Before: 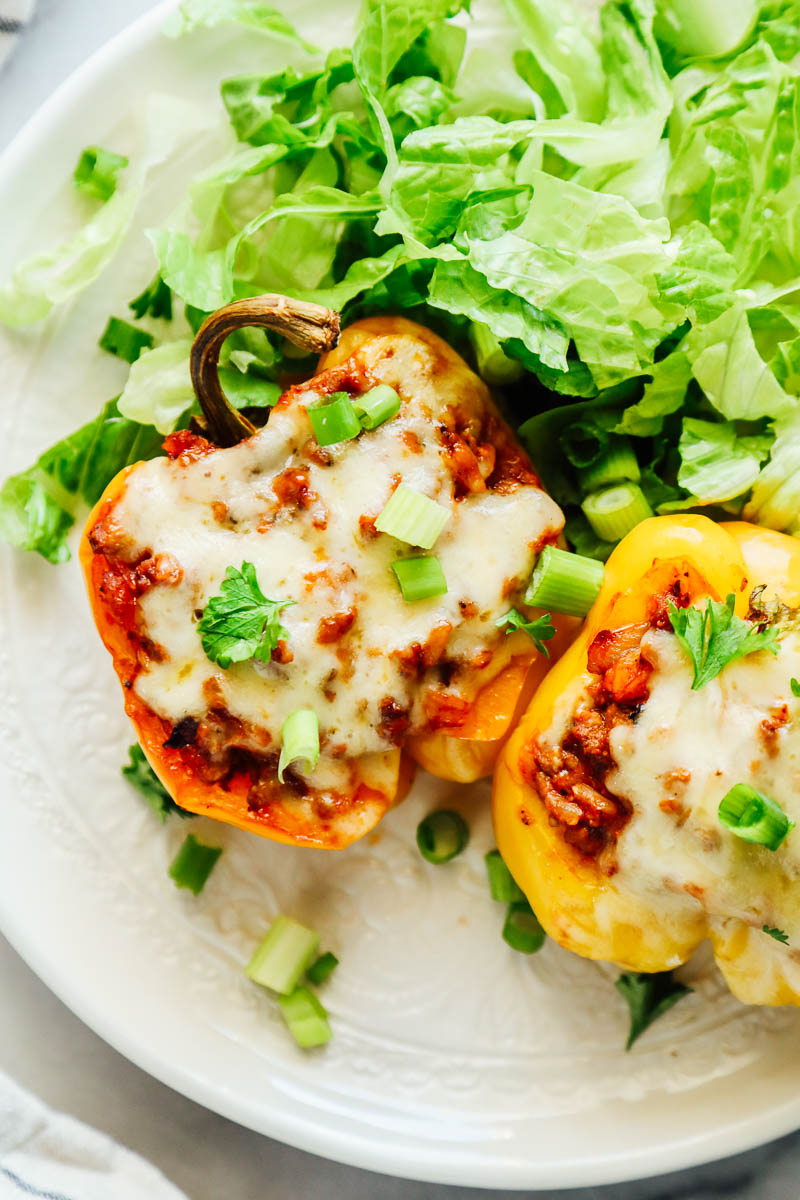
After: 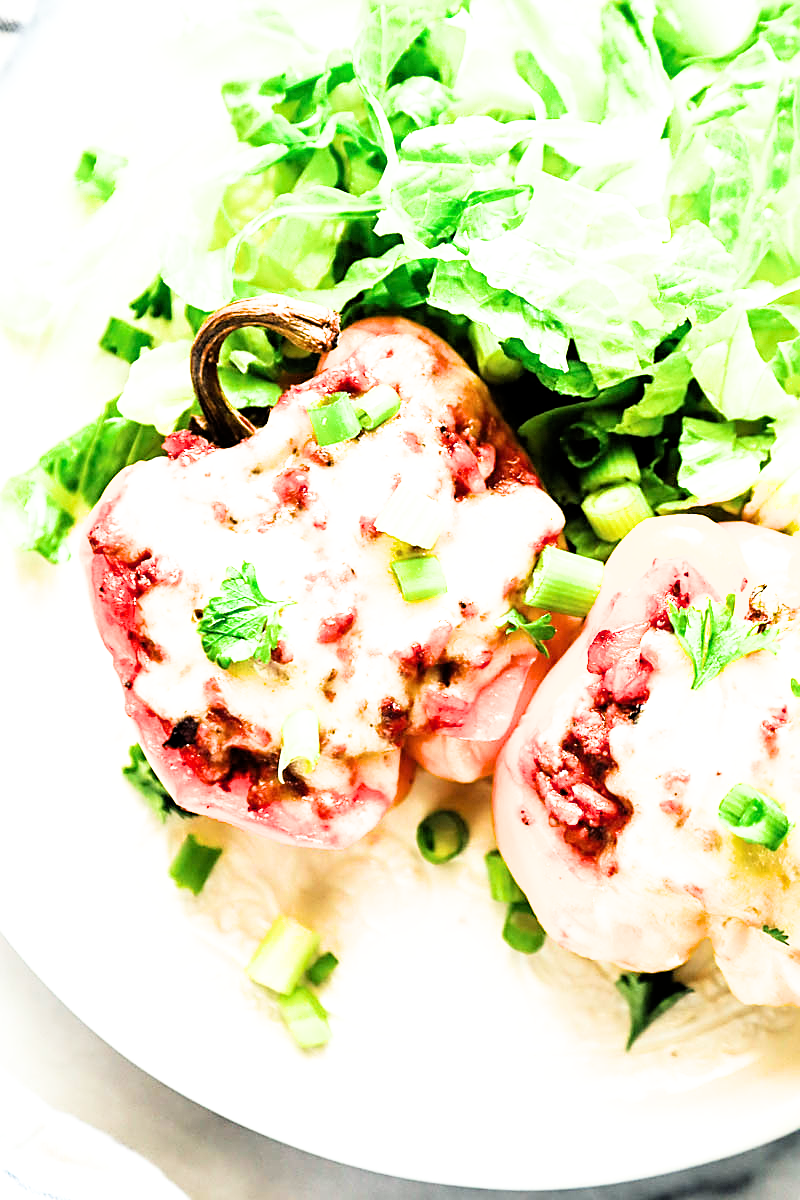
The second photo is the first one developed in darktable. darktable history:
sharpen: on, module defaults
white balance: red 1, blue 1
exposure: black level correction 0, exposure 1.388 EV, compensate exposure bias true, compensate highlight preservation false
filmic rgb: black relative exposure -5 EV, white relative exposure 3.2 EV, hardness 3.42, contrast 1.2, highlights saturation mix -50%
